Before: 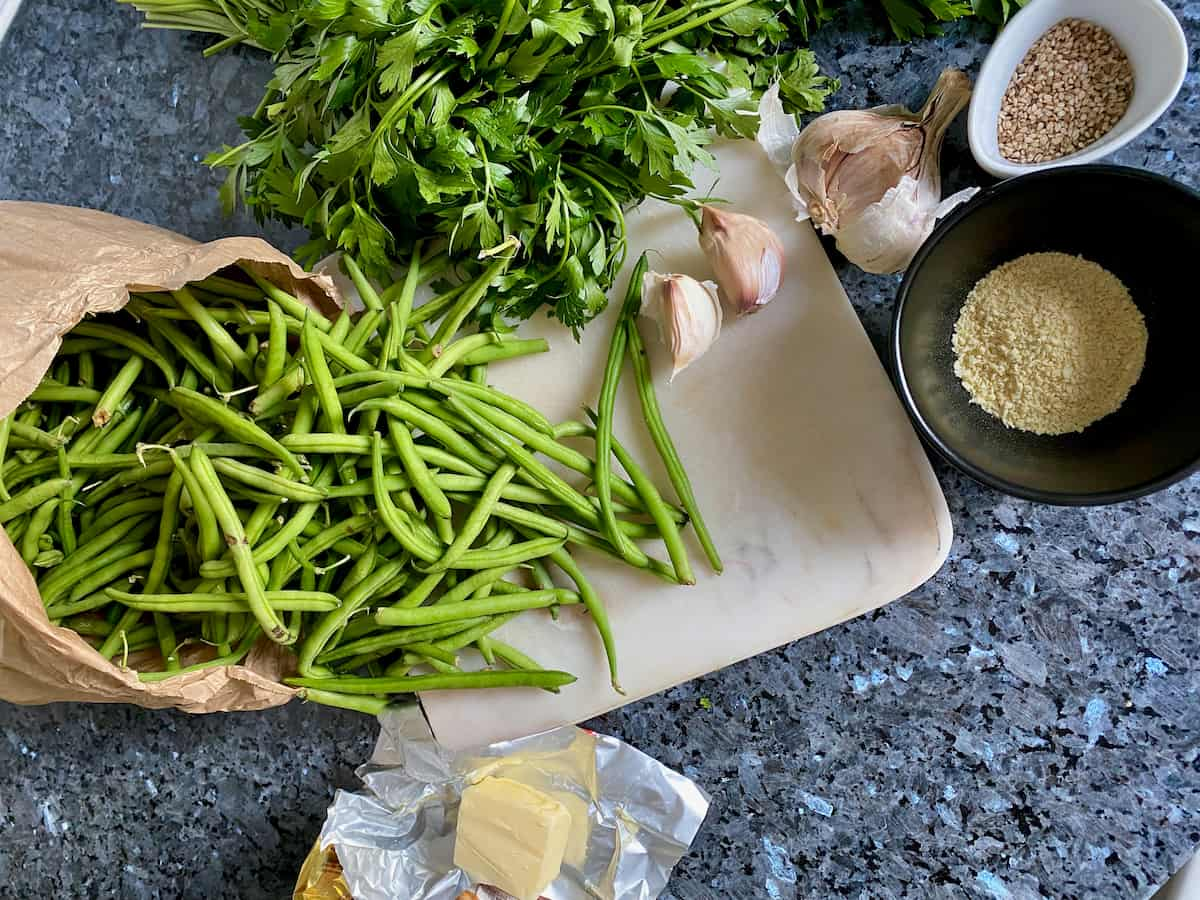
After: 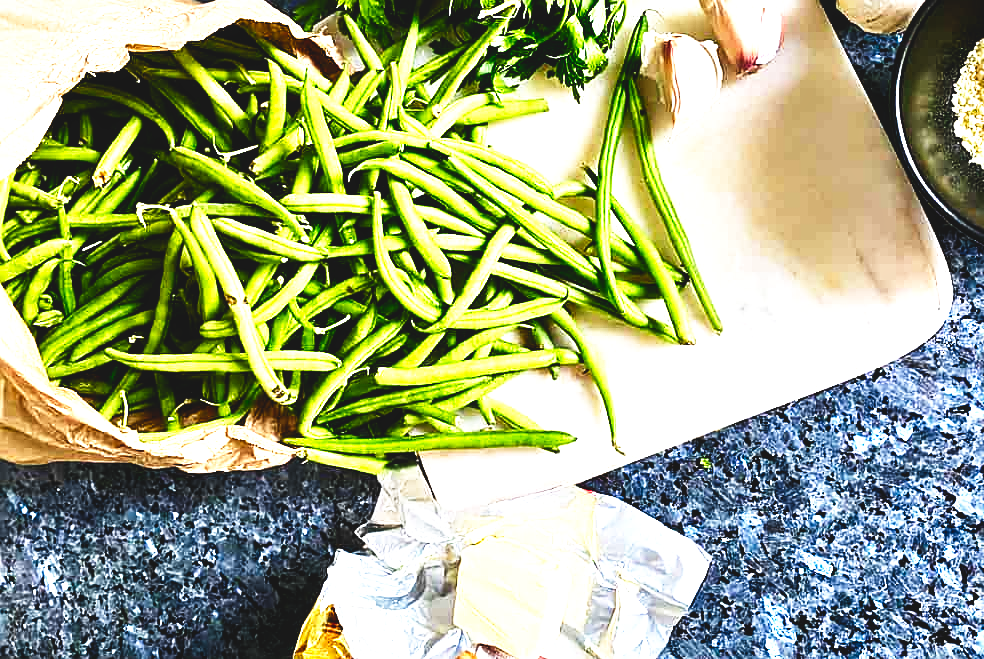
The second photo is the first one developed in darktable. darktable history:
color balance rgb: perceptual saturation grading › global saturation 20%, perceptual saturation grading › highlights -25.736%, perceptual saturation grading › shadows 25.631%
crop: top 26.683%, right 17.946%
exposure: exposure 0.604 EV, compensate highlight preservation false
sharpen: on, module defaults
local contrast: highlights 105%, shadows 101%, detail 120%, midtone range 0.2
tone equalizer: -8 EV -0.447 EV, -7 EV -0.365 EV, -6 EV -0.339 EV, -5 EV -0.24 EV, -3 EV 0.252 EV, -2 EV 0.337 EV, -1 EV 0.38 EV, +0 EV 0.396 EV
contrast brightness saturation: contrast 0.126, brightness -0.222, saturation 0.141
base curve: curves: ch0 [(0, 0.036) (0.007, 0.037) (0.604, 0.887) (1, 1)], preserve colors none
